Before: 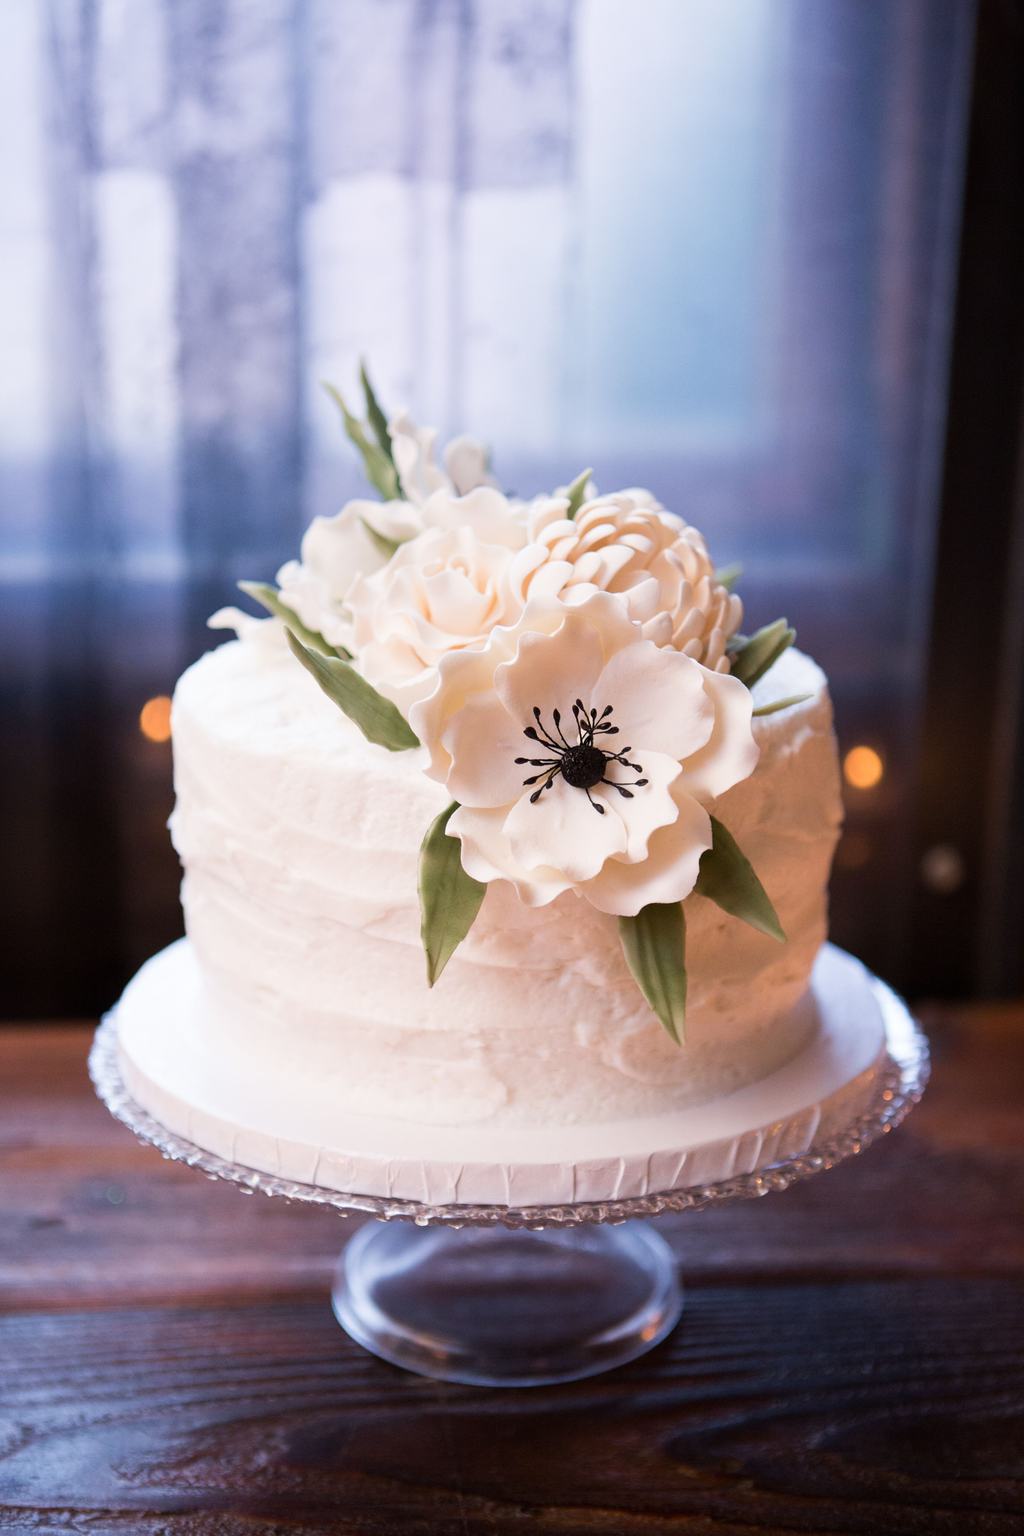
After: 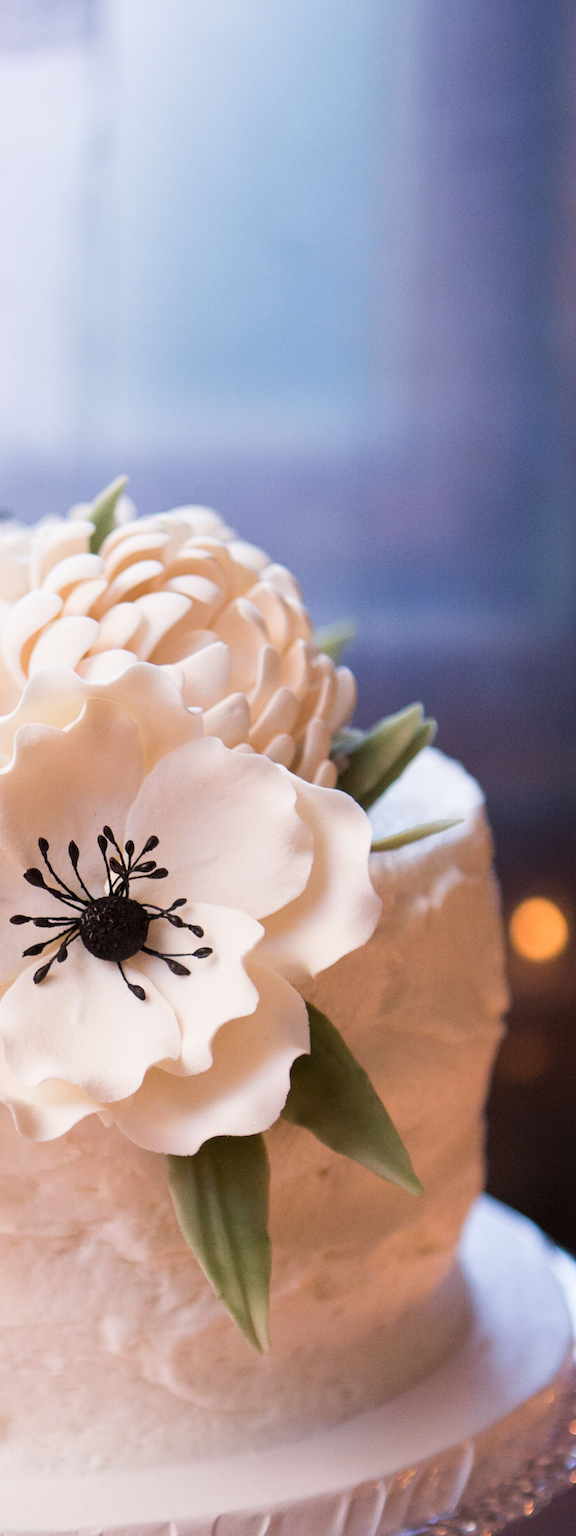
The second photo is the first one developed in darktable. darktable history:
crop and rotate: left 49.679%, top 10.091%, right 13.196%, bottom 23.998%
